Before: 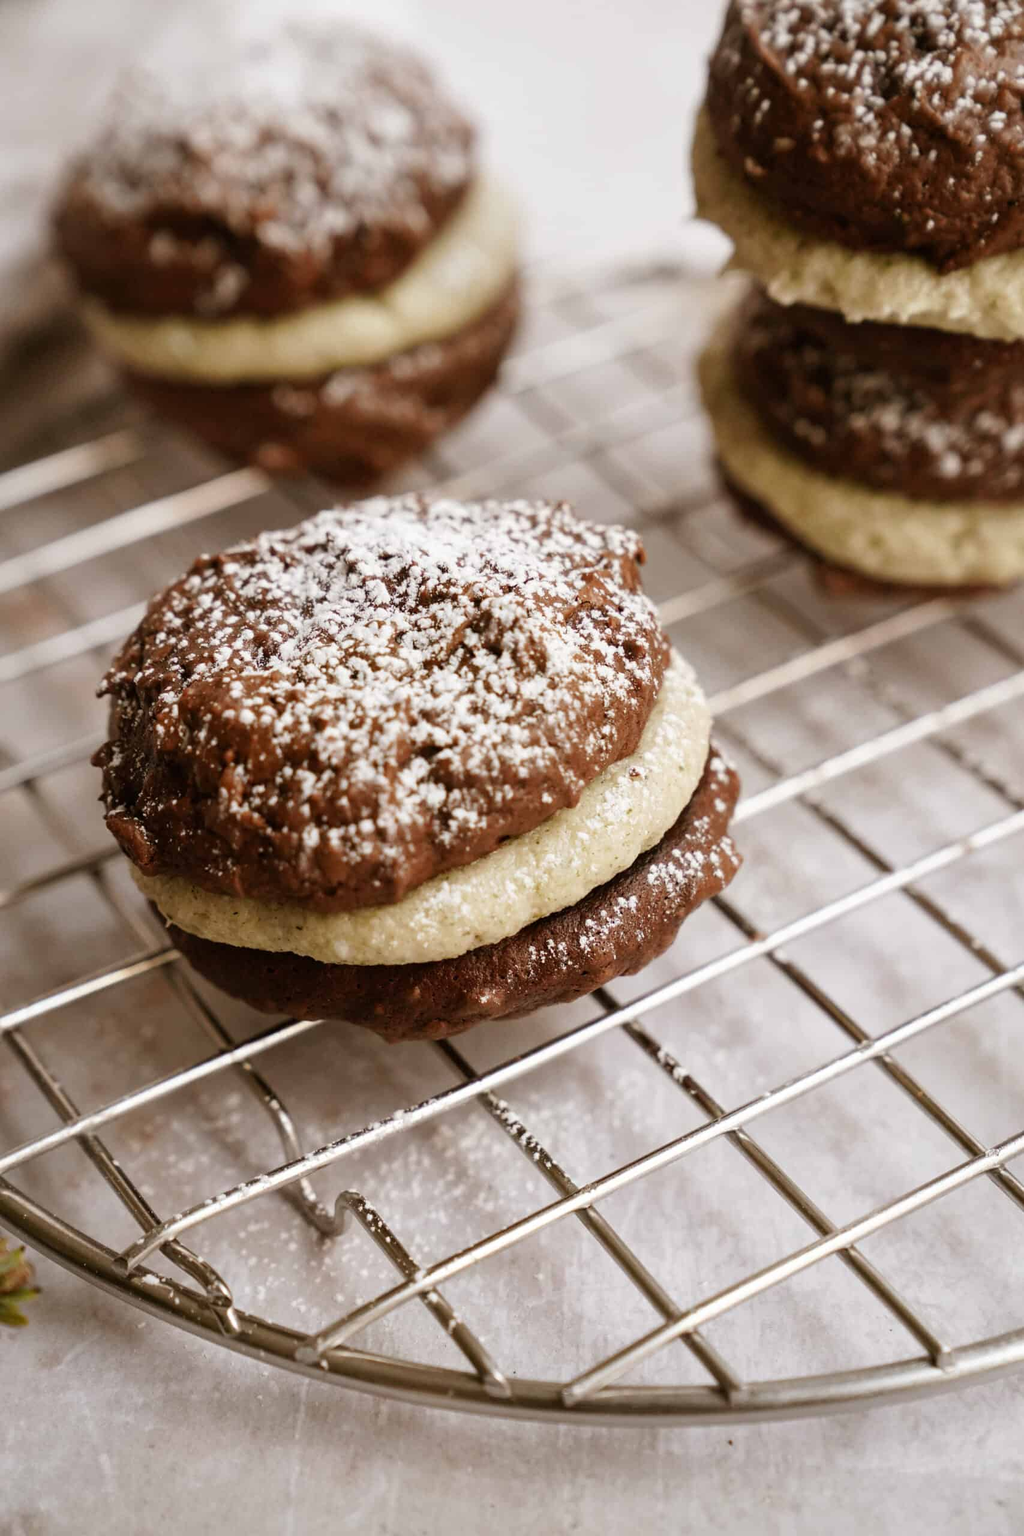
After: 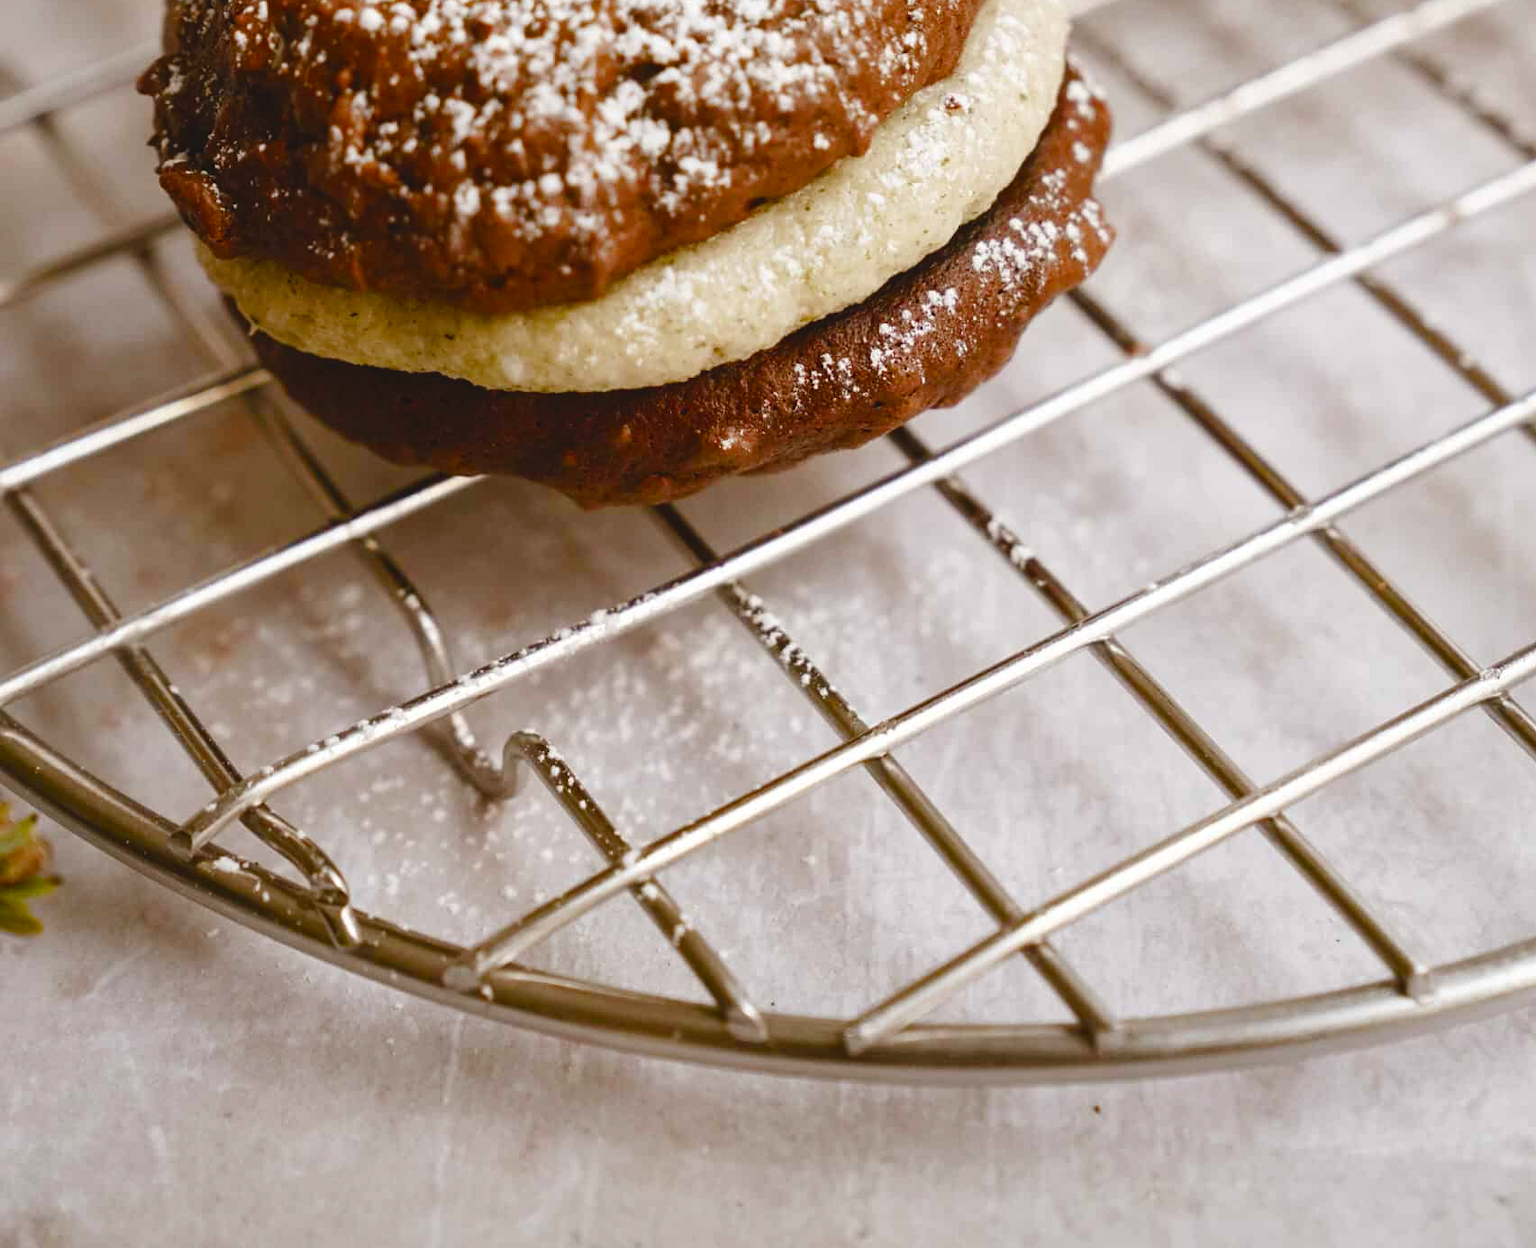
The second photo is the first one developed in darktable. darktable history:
color balance rgb: global offset › luminance 0.725%, linear chroma grading › global chroma 15.61%, perceptual saturation grading › global saturation 20%, perceptual saturation grading › highlights -50.056%, perceptual saturation grading › shadows 30.804%, global vibrance 20%
crop and rotate: top 45.821%, right 0.093%
